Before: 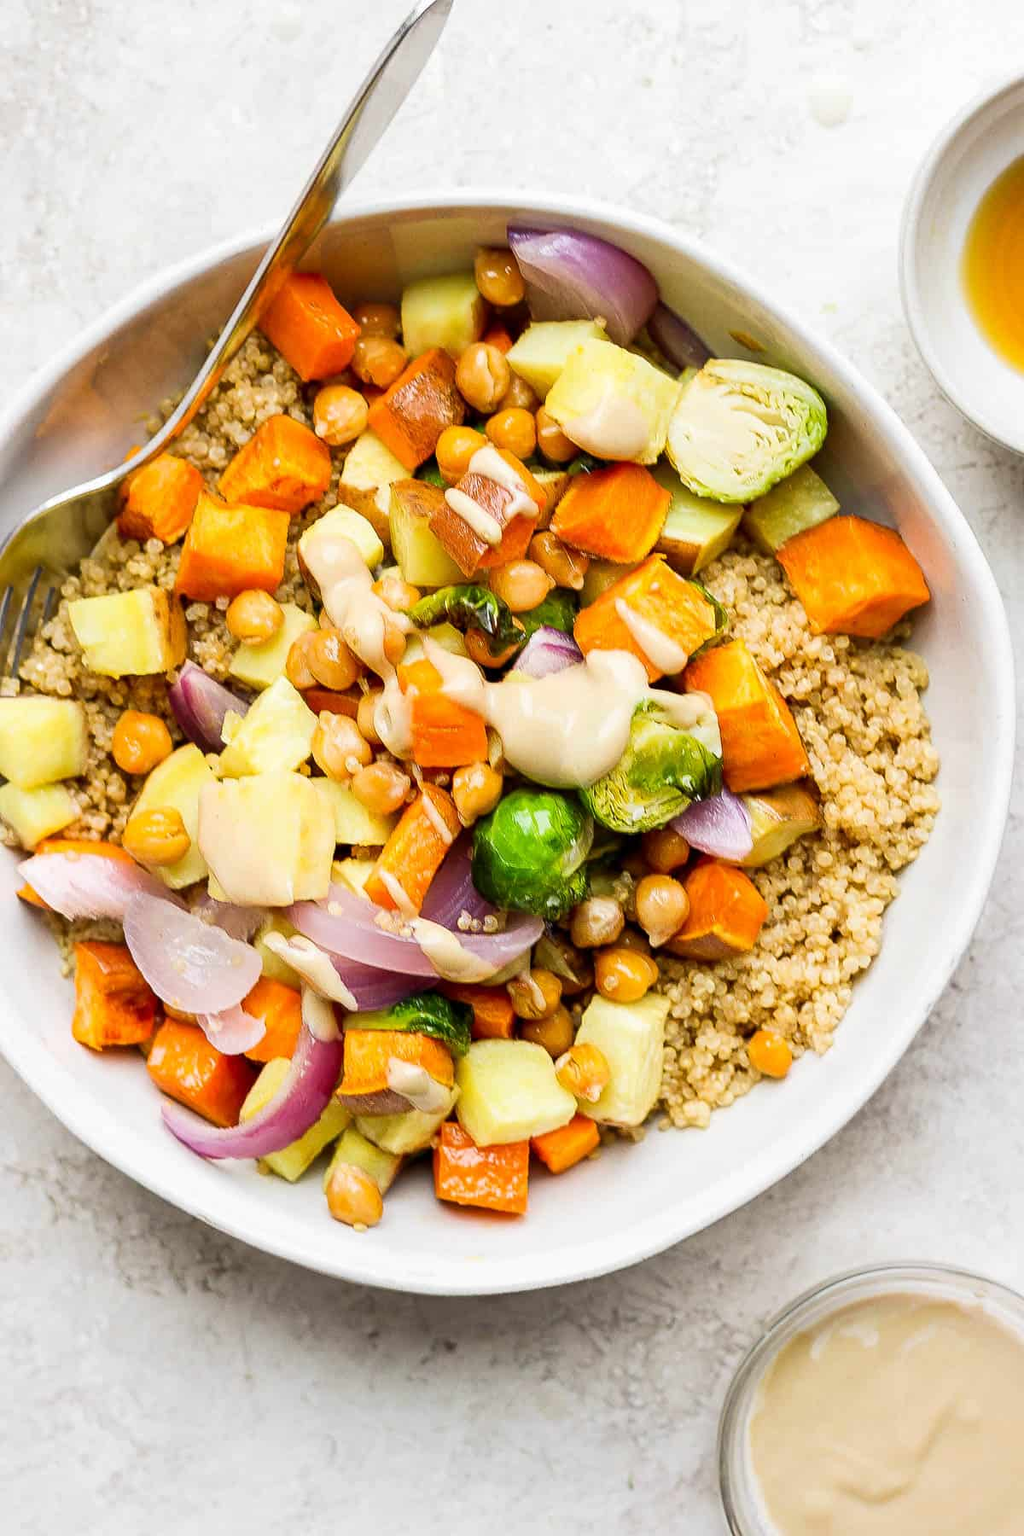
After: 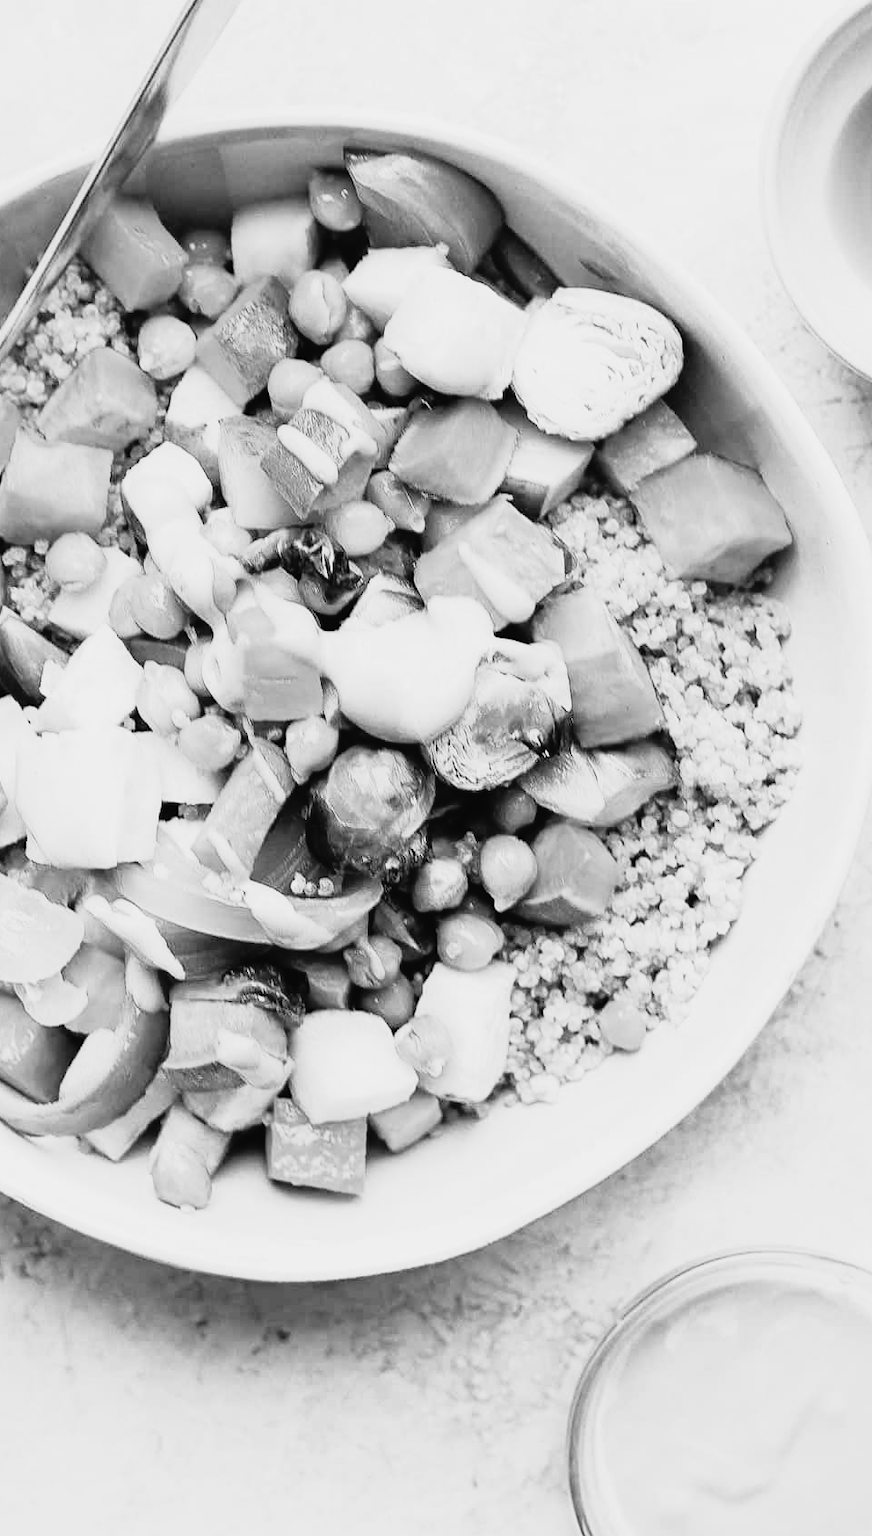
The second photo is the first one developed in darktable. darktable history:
tone curve: curves: ch0 [(0, 0.022) (0.114, 0.088) (0.282, 0.316) (0.446, 0.511) (0.613, 0.693) (0.786, 0.843) (0.999, 0.949)]; ch1 [(0, 0) (0.395, 0.343) (0.463, 0.427) (0.486, 0.474) (0.503, 0.5) (0.535, 0.522) (0.555, 0.566) (0.594, 0.614) (0.755, 0.793) (1, 1)]; ch2 [(0, 0) (0.369, 0.388) (0.449, 0.431) (0.501, 0.5) (0.528, 0.517) (0.561, 0.59) (0.612, 0.646) (0.697, 0.721) (1, 1)], color space Lab, independent channels, preserve colors none
velvia: on, module defaults
crop and rotate: left 17.959%, top 5.771%, right 1.742%
monochrome: on, module defaults
white balance: red 1.004, blue 1.096
filmic rgb: white relative exposure 2.45 EV, hardness 6.33
